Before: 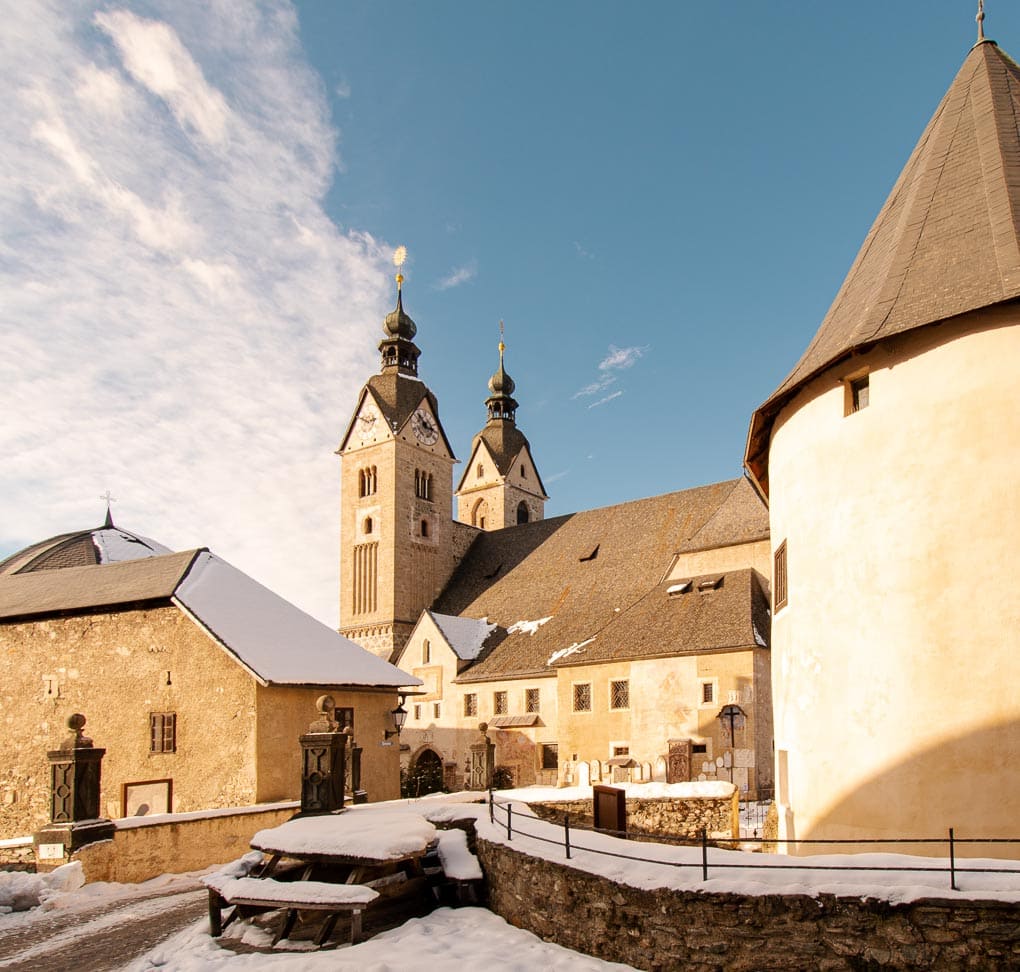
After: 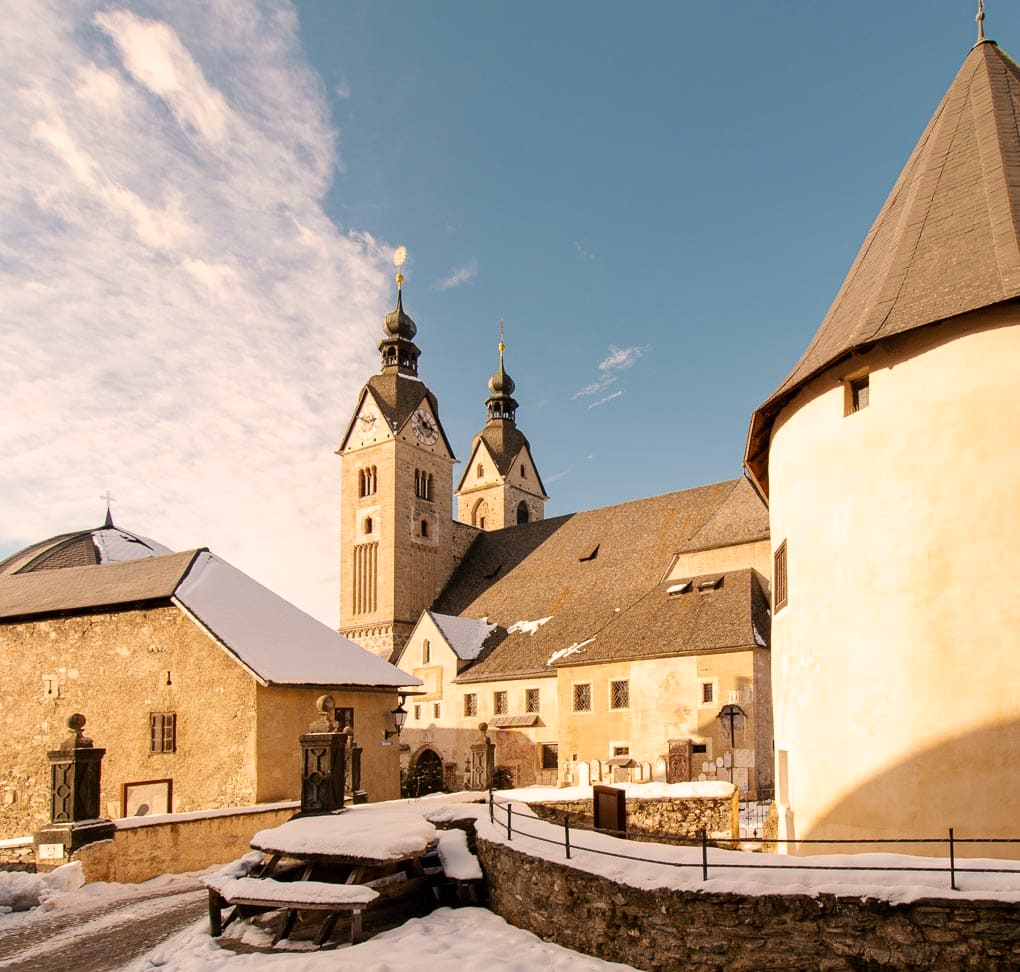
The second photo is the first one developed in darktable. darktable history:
color correction: highlights a* 3.68, highlights b* 5.07
